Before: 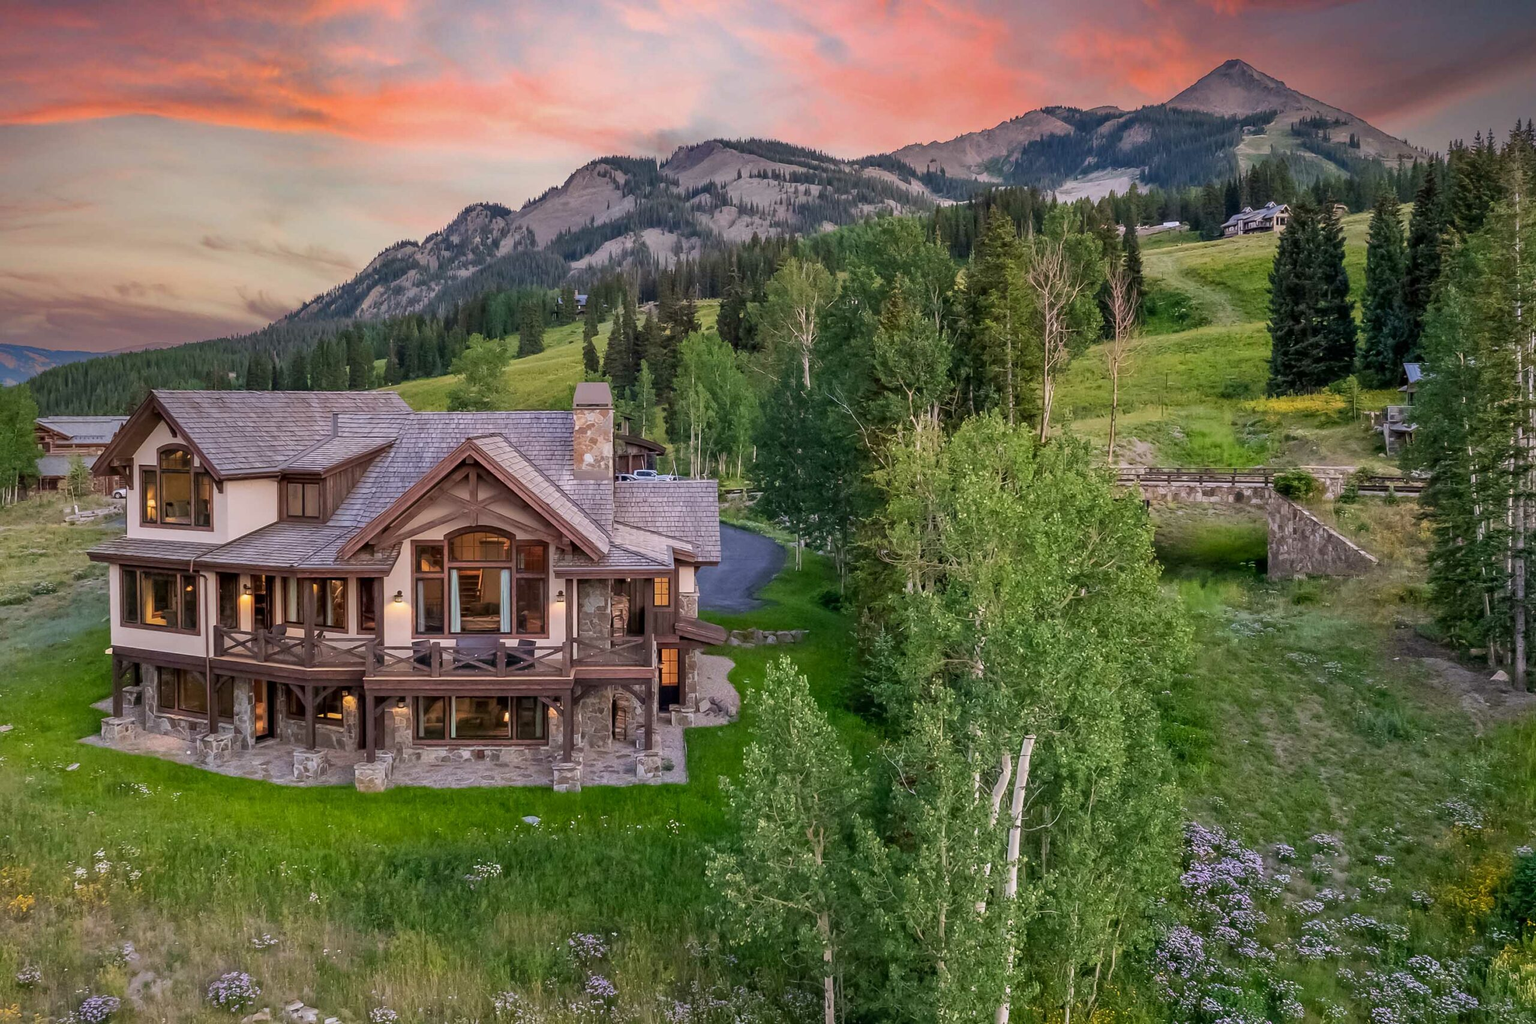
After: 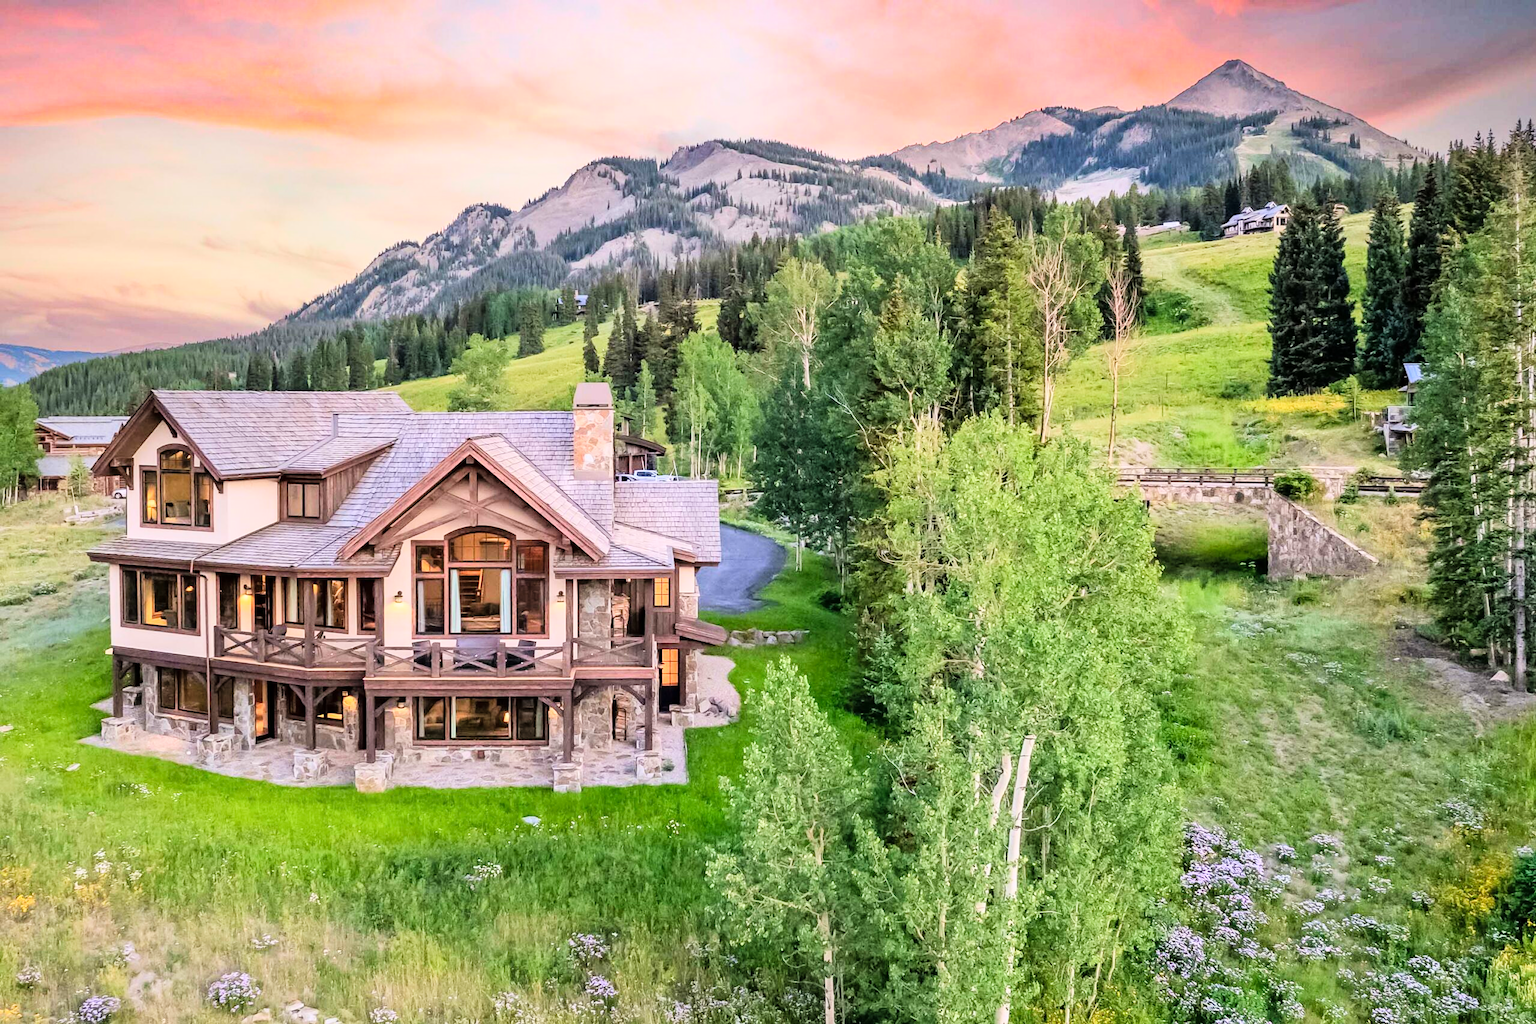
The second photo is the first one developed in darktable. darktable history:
tone curve: curves: ch0 [(0, 0) (0.084, 0.074) (0.2, 0.297) (0.363, 0.591) (0.495, 0.765) (0.68, 0.901) (0.851, 0.967) (1, 1)], color space Lab, linked channels, preserve colors none
contrast brightness saturation: saturation -0.1
